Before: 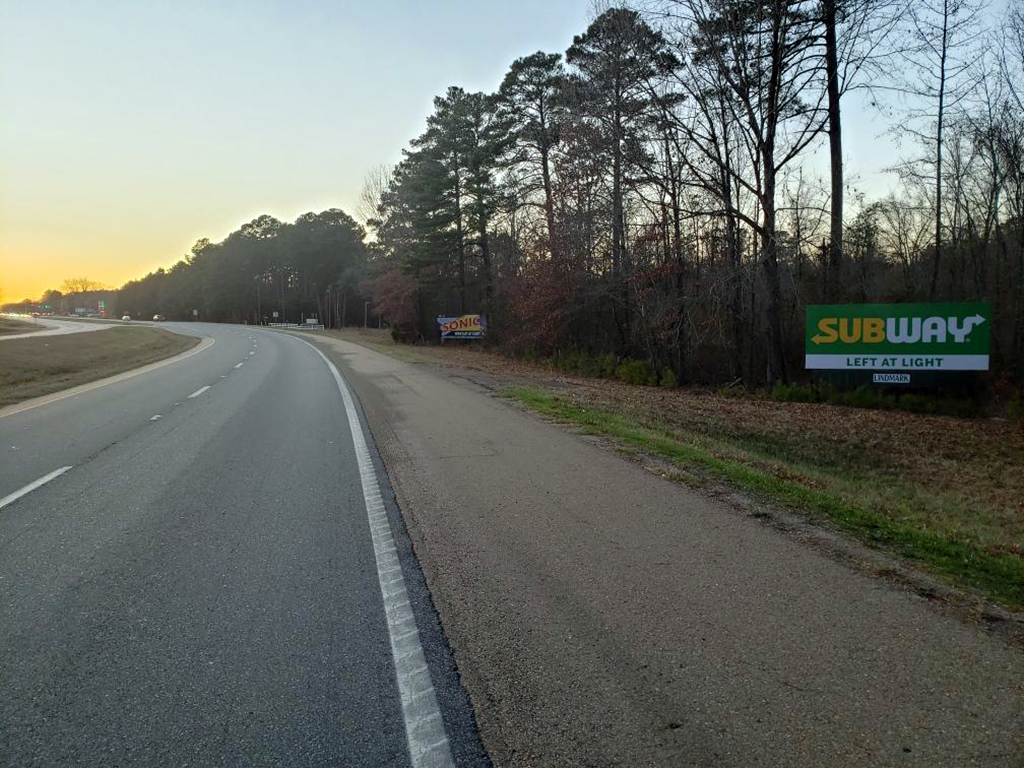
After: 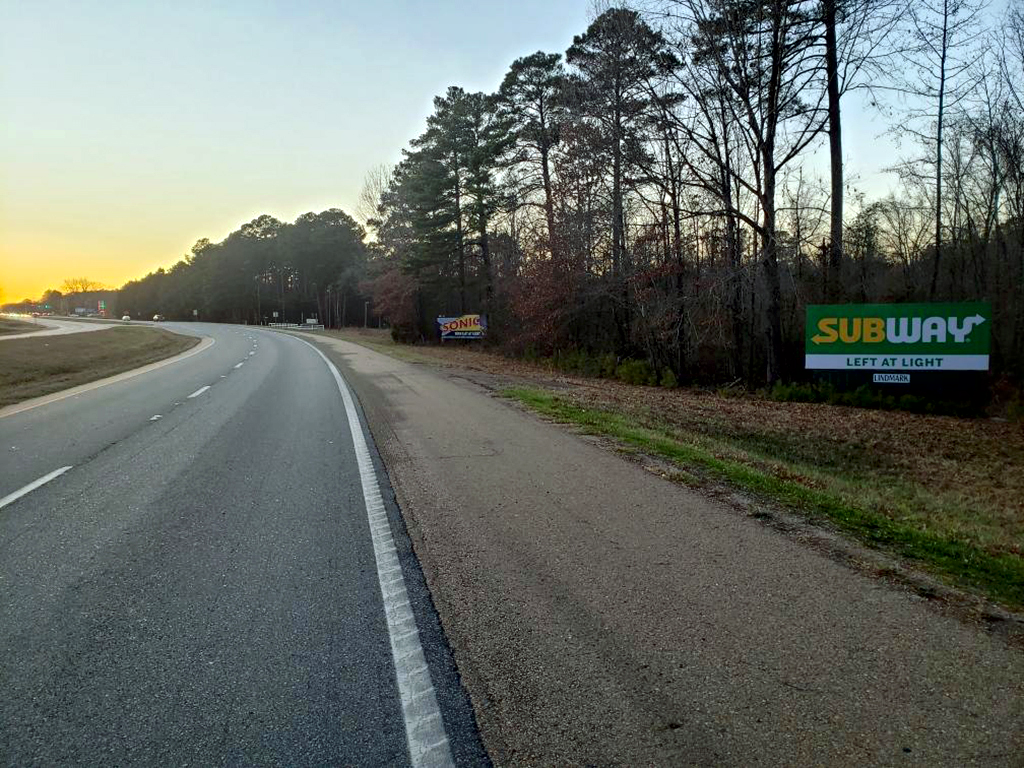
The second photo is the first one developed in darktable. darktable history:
local contrast: mode bilateral grid, contrast 20, coarseness 49, detail 147%, midtone range 0.2
contrast brightness saturation: contrast 0.077, saturation 0.197
